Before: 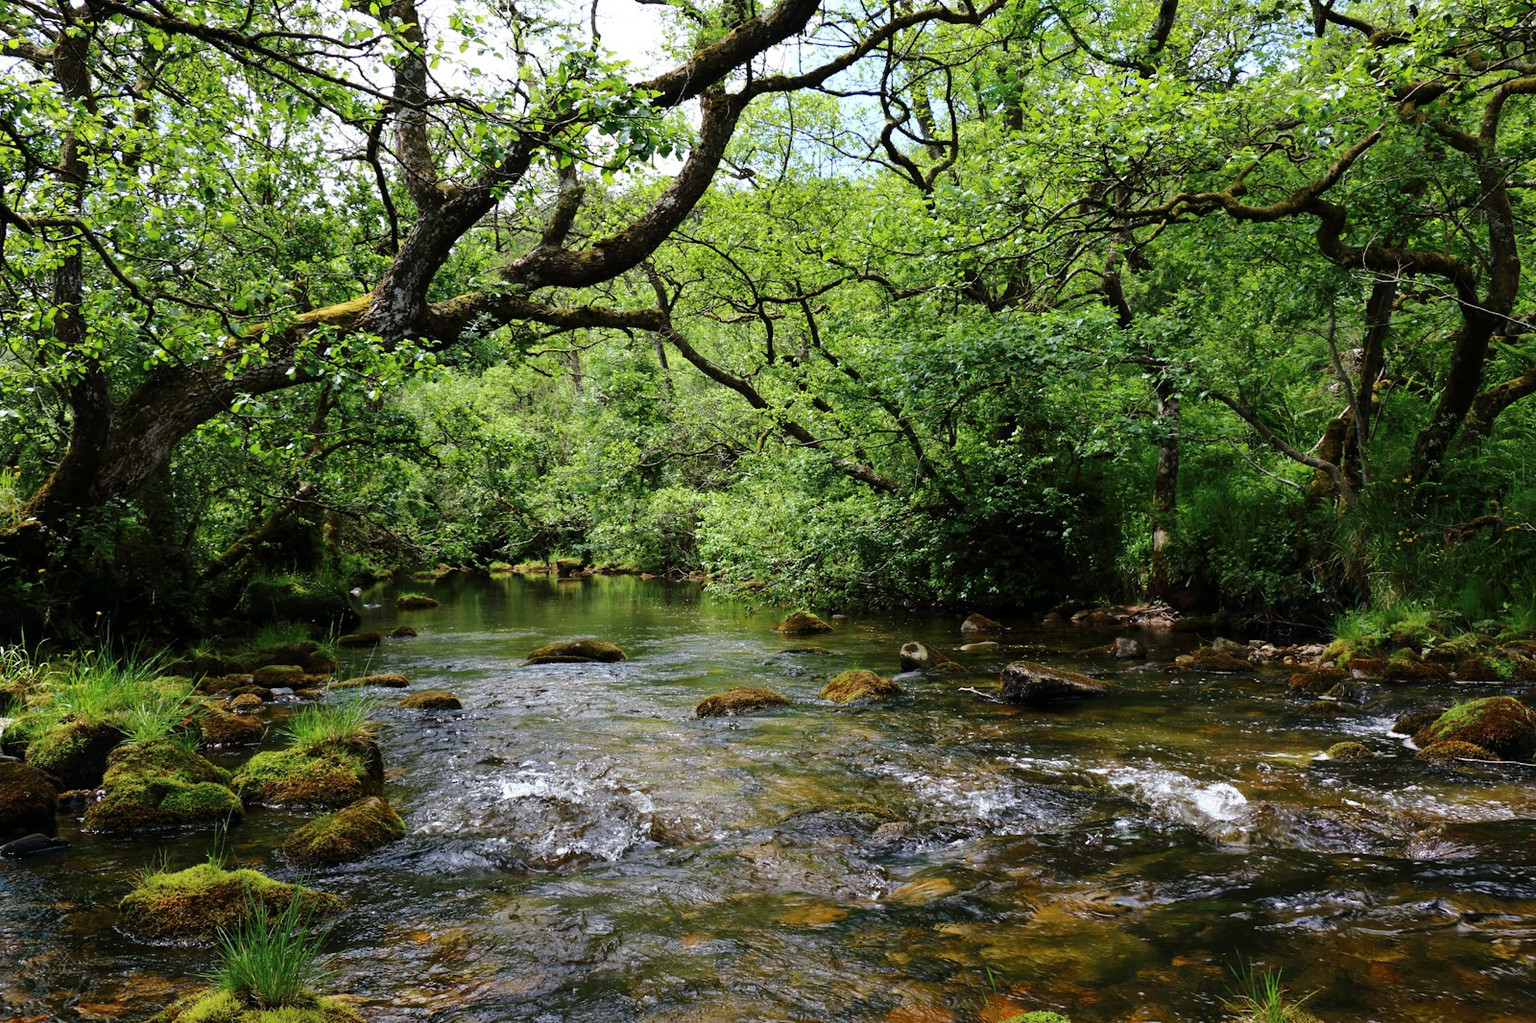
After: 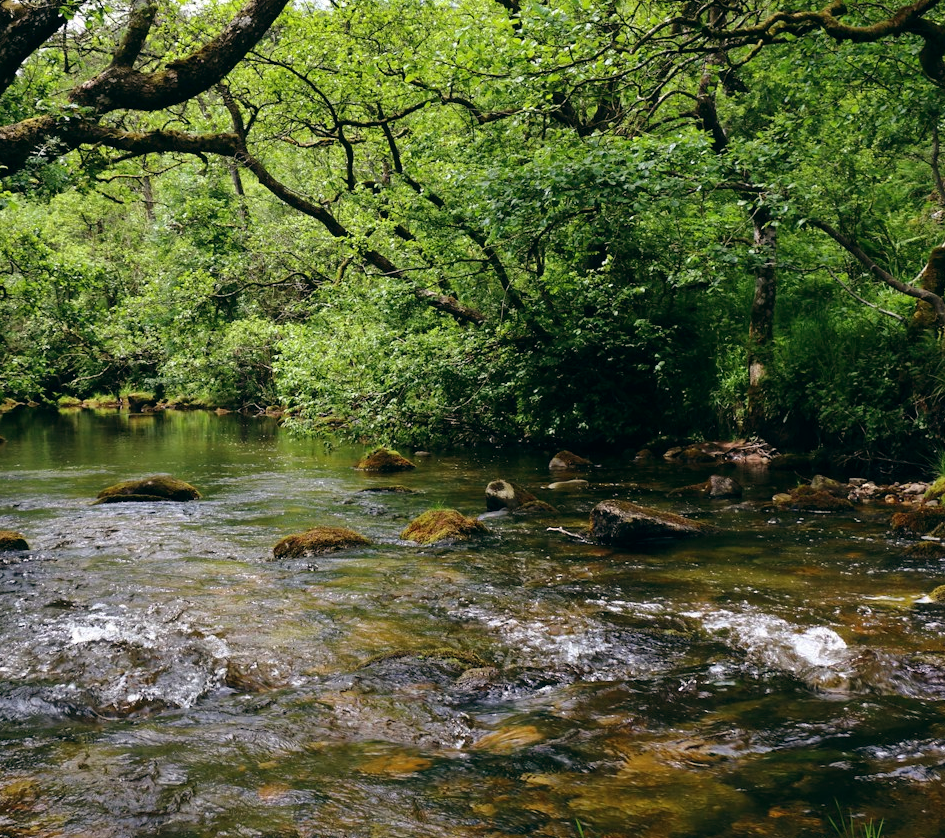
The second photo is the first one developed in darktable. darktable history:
tone equalizer: on, module defaults
crop and rotate: left 28.256%, top 17.734%, right 12.656%, bottom 3.573%
color balance: lift [1, 0.998, 1.001, 1.002], gamma [1, 1.02, 1, 0.98], gain [1, 1.02, 1.003, 0.98]
